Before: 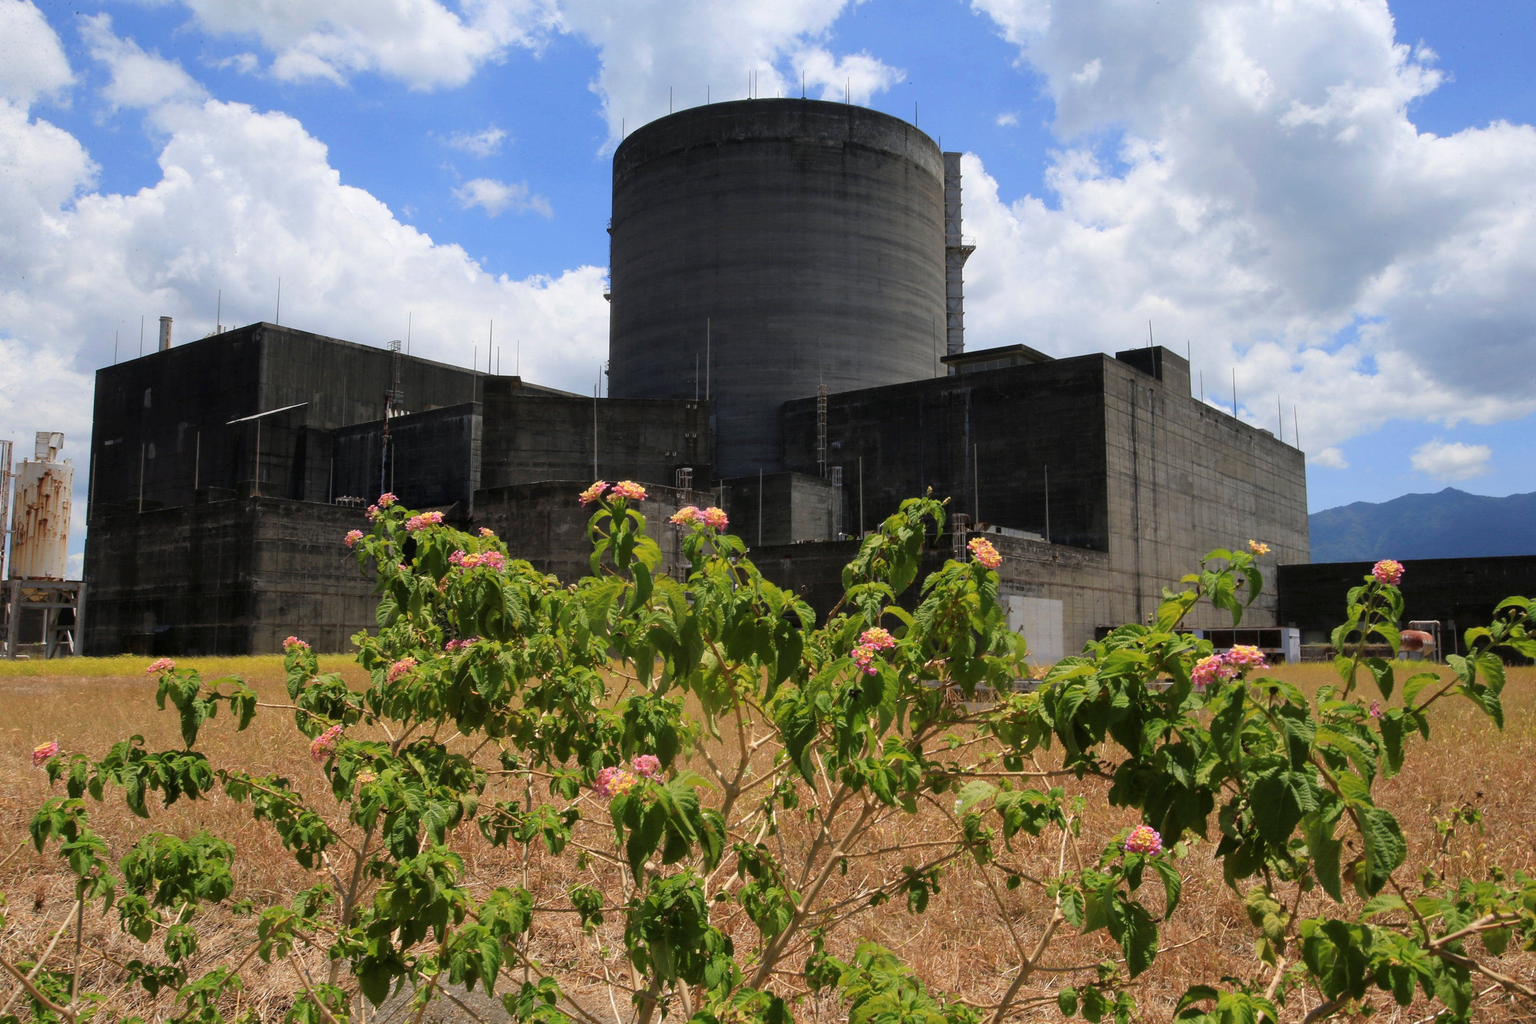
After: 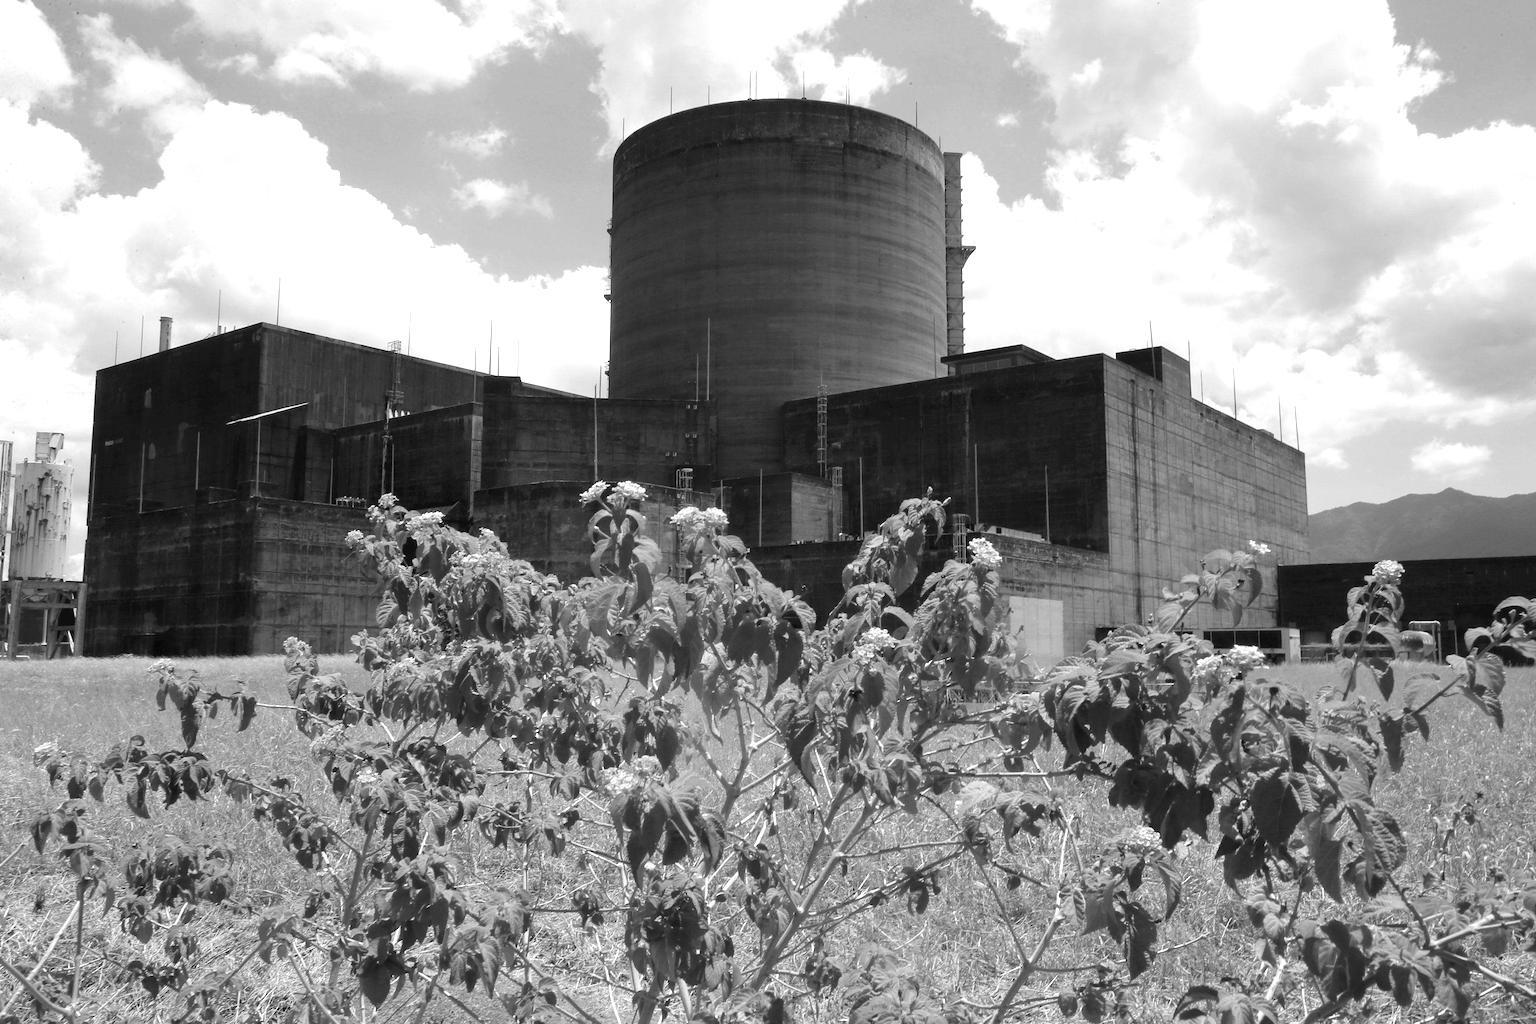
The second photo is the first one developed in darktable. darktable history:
monochrome: a 2.21, b -1.33, size 2.2
exposure: black level correction 0, exposure 0.7 EV, compensate exposure bias true, compensate highlight preservation false
